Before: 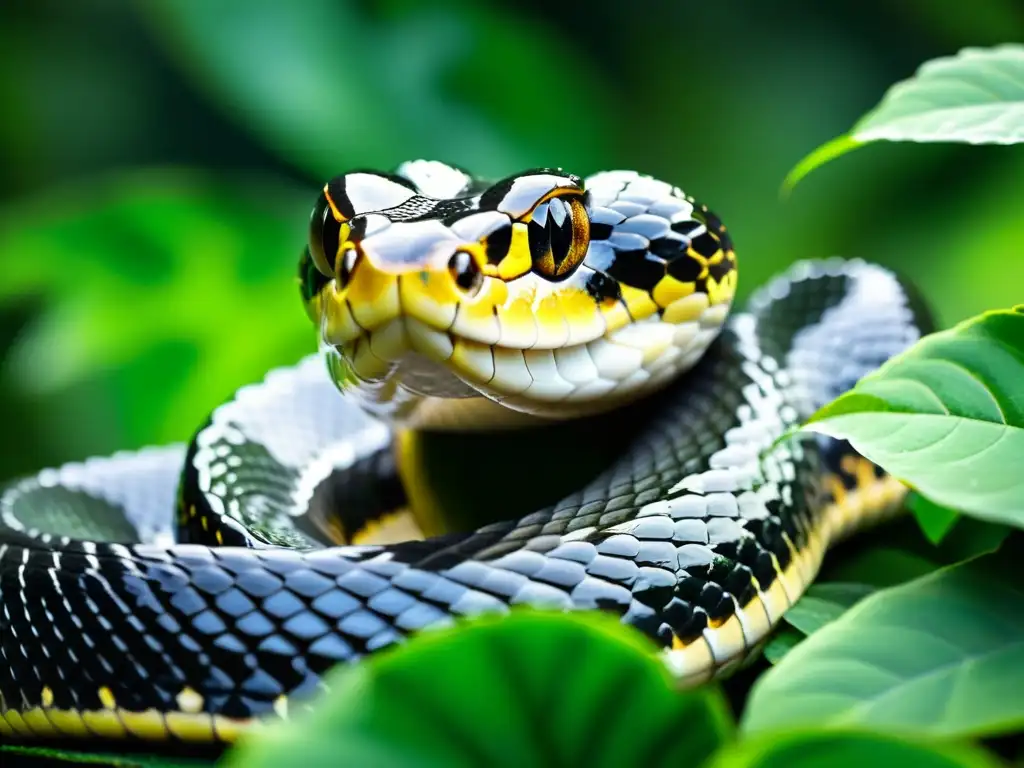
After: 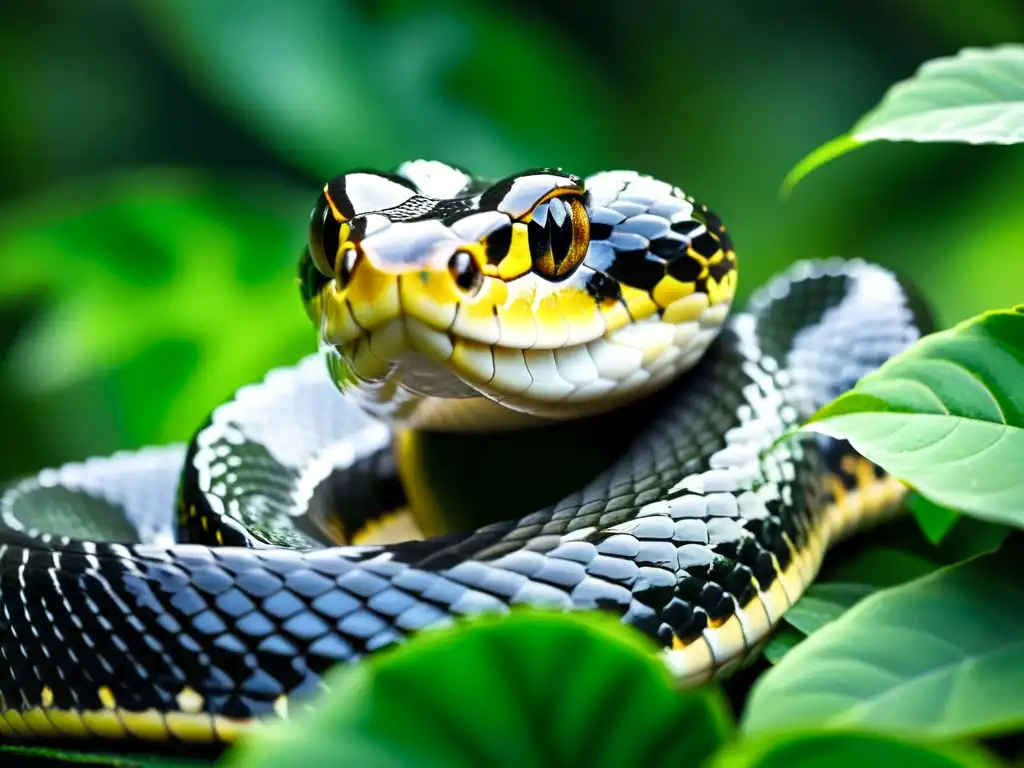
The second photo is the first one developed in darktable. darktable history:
tone curve: curves: ch0 [(0, 0) (0.003, 0.003) (0.011, 0.015) (0.025, 0.031) (0.044, 0.056) (0.069, 0.083) (0.1, 0.113) (0.136, 0.145) (0.177, 0.184) (0.224, 0.225) (0.277, 0.275) (0.335, 0.327) (0.399, 0.385) (0.468, 0.447) (0.543, 0.528) (0.623, 0.611) (0.709, 0.703) (0.801, 0.802) (0.898, 0.902) (1, 1)], color space Lab, independent channels, preserve colors none
local contrast: mode bilateral grid, contrast 20, coarseness 51, detail 119%, midtone range 0.2
